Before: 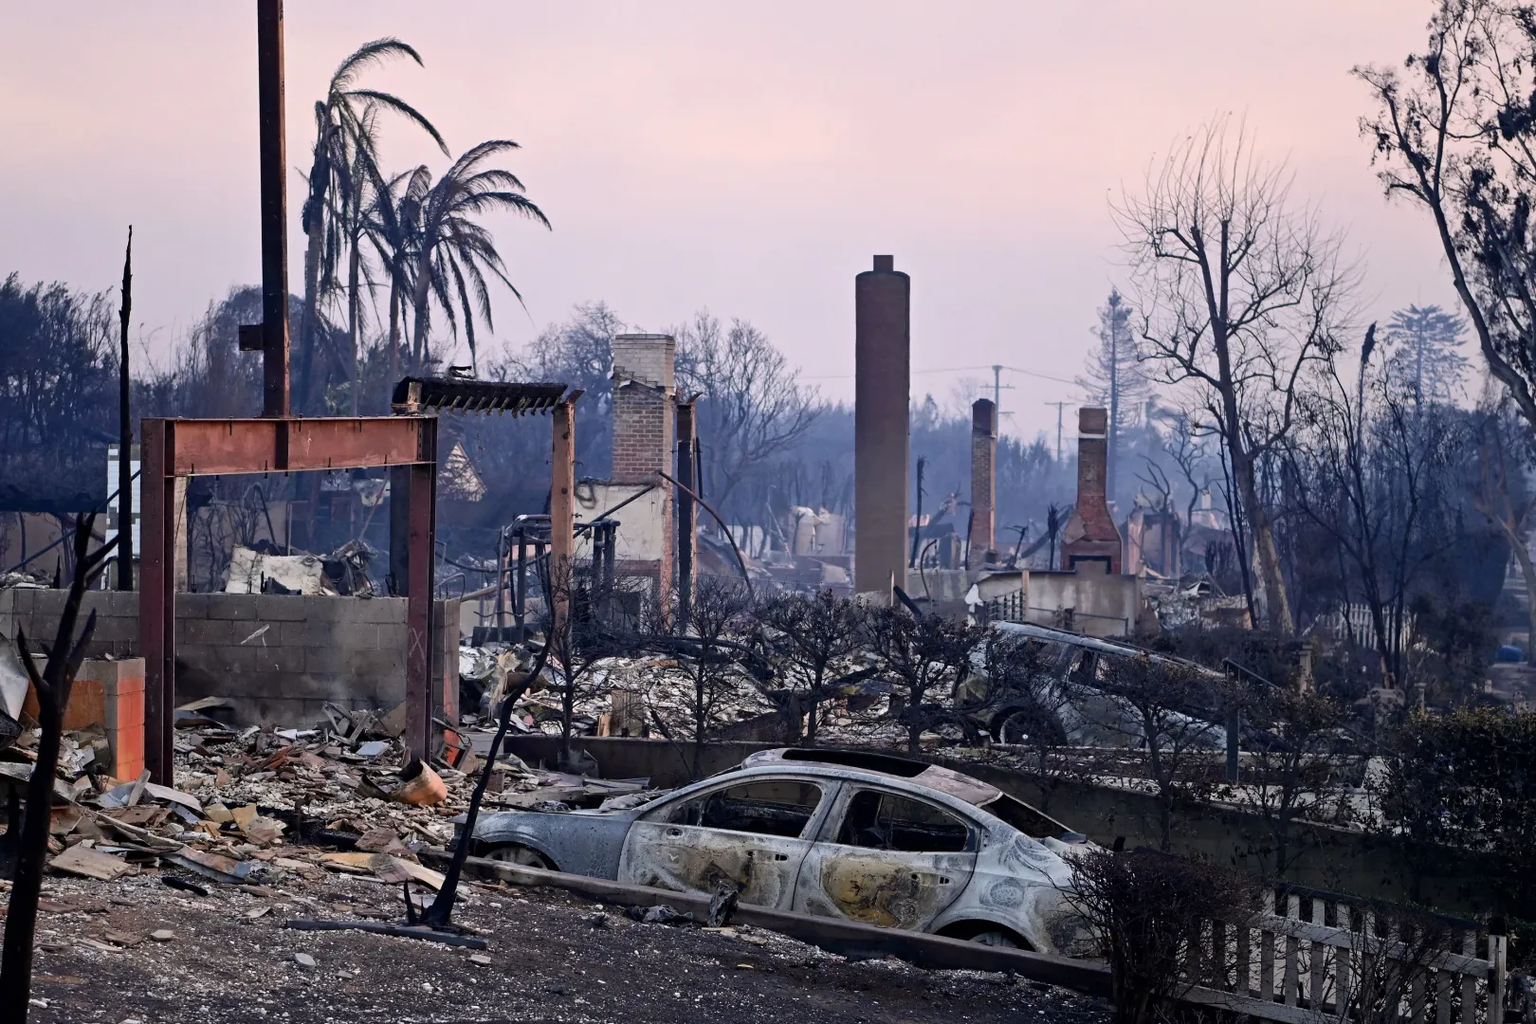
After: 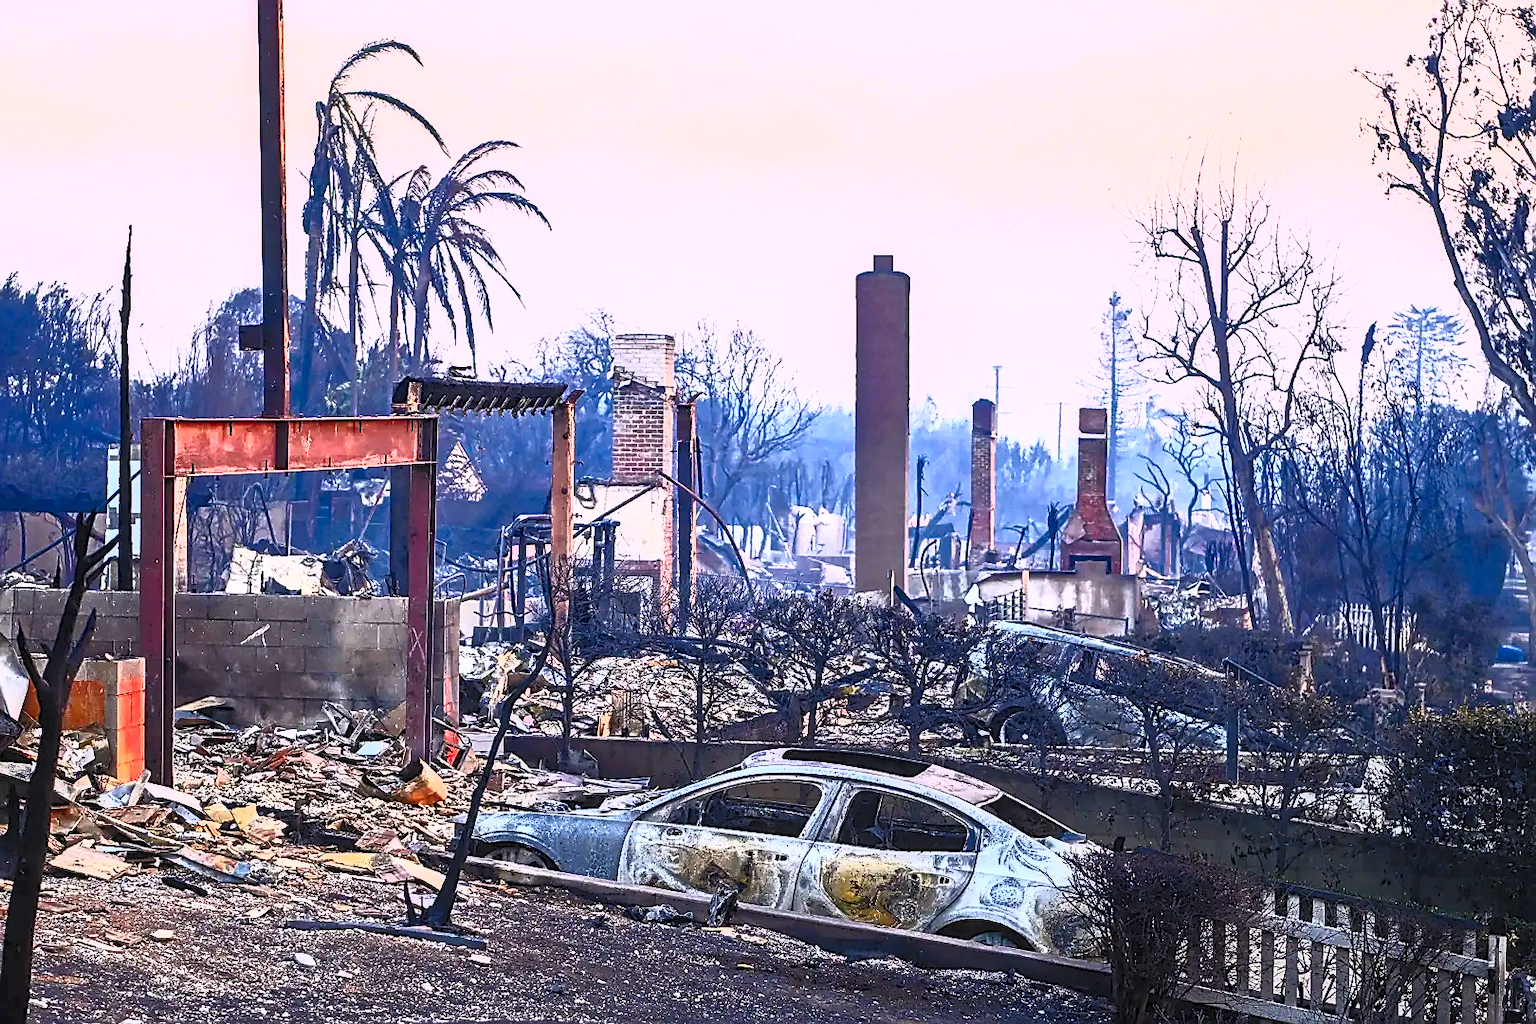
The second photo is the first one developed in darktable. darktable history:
contrast brightness saturation: contrast 0.987, brightness 0.995, saturation 0.99
local contrast: on, module defaults
sharpen: radius 1.409, amount 1.244, threshold 0.735
tone equalizer: edges refinement/feathering 500, mask exposure compensation -1.57 EV, preserve details no
